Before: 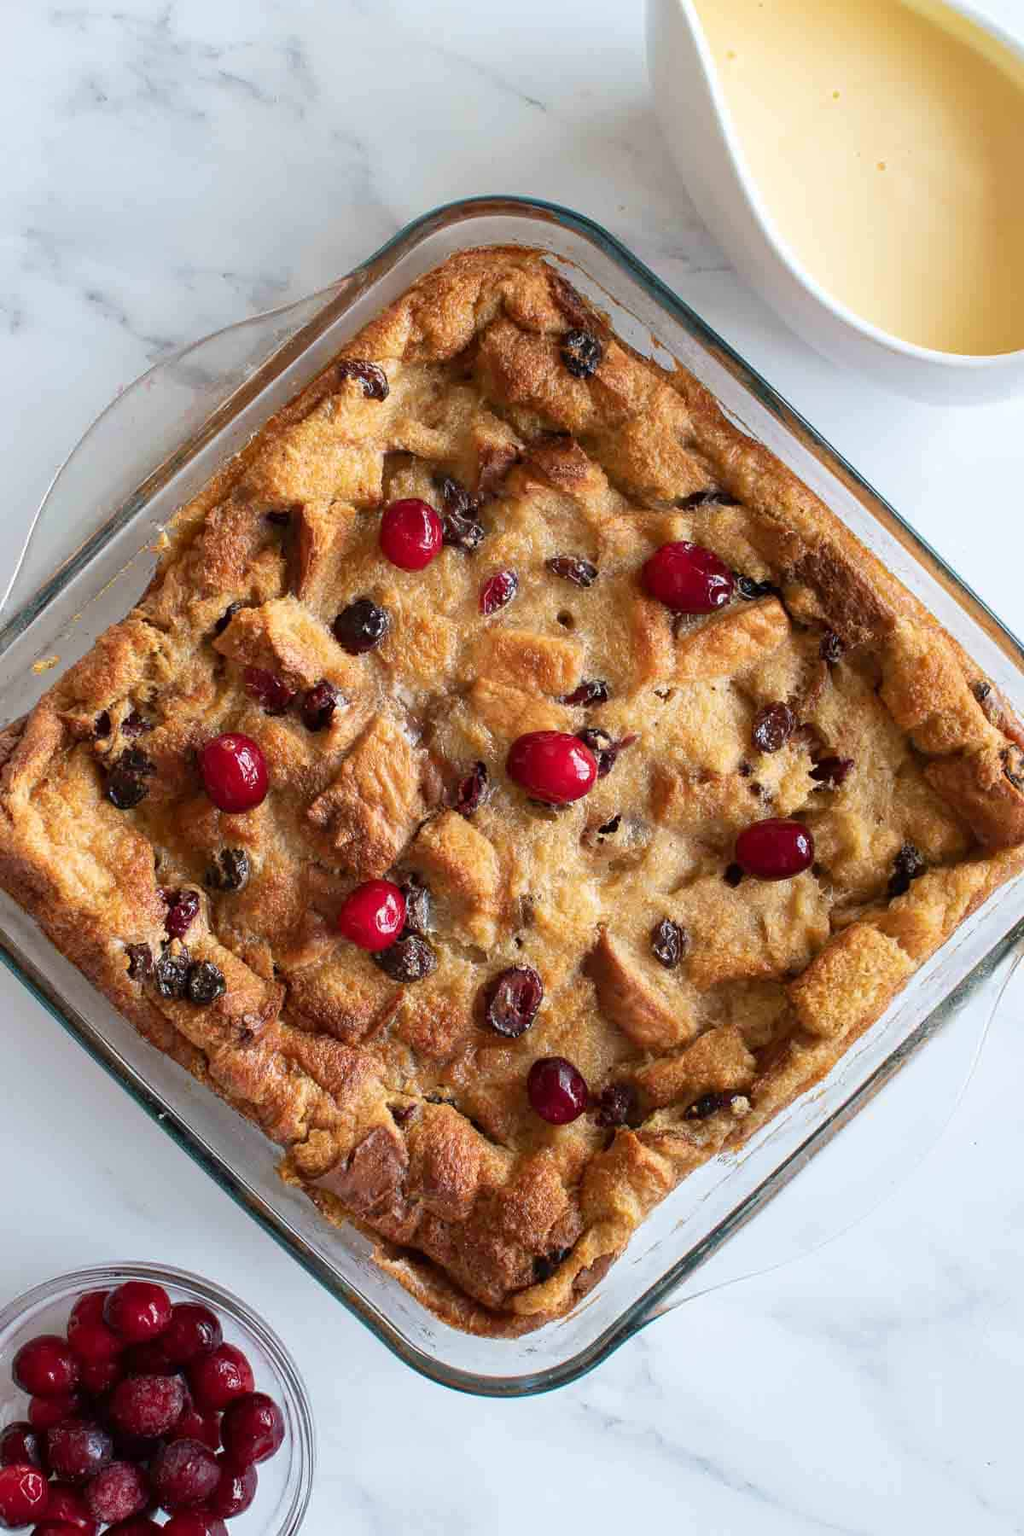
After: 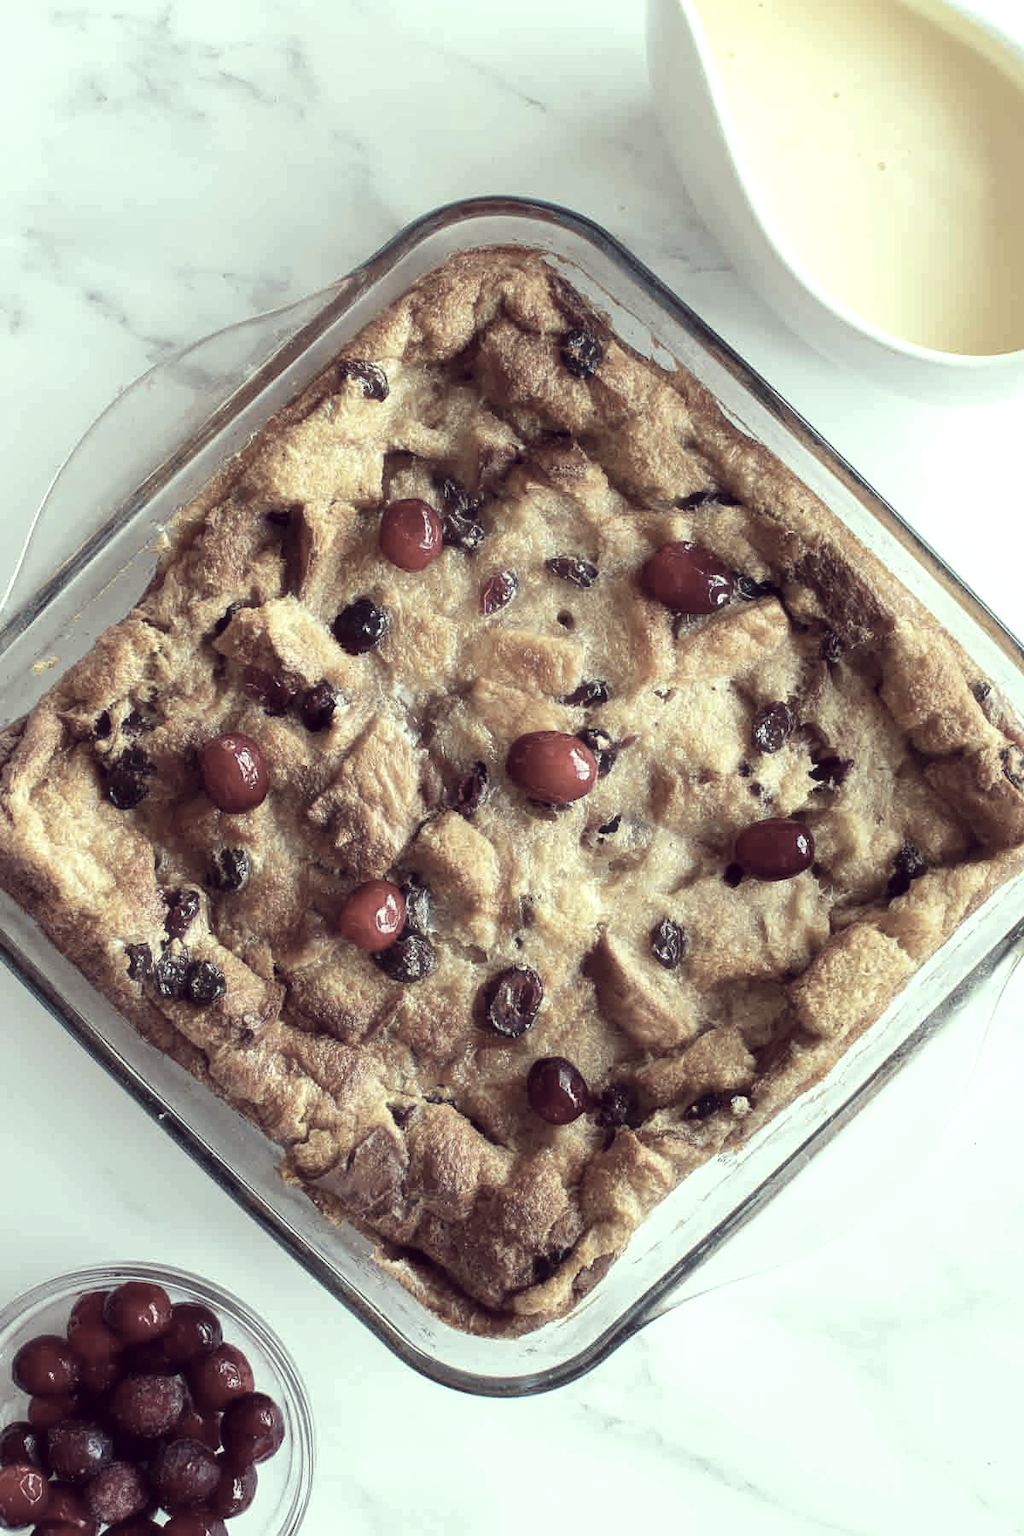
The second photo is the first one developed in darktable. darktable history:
tone equalizer: -8 EV -0.388 EV, -7 EV -0.376 EV, -6 EV -0.308 EV, -5 EV -0.21 EV, -3 EV 0.226 EV, -2 EV 0.33 EV, -1 EV 0.365 EV, +0 EV 0.405 EV, smoothing diameter 2.22%, edges refinement/feathering 22.5, mask exposure compensation -1.57 EV, filter diffusion 5
color correction: highlights a* -20.51, highlights b* 20.18, shadows a* 19.9, shadows b* -19.81, saturation 0.408
haze removal: strength -0.097, compatibility mode true, adaptive false
